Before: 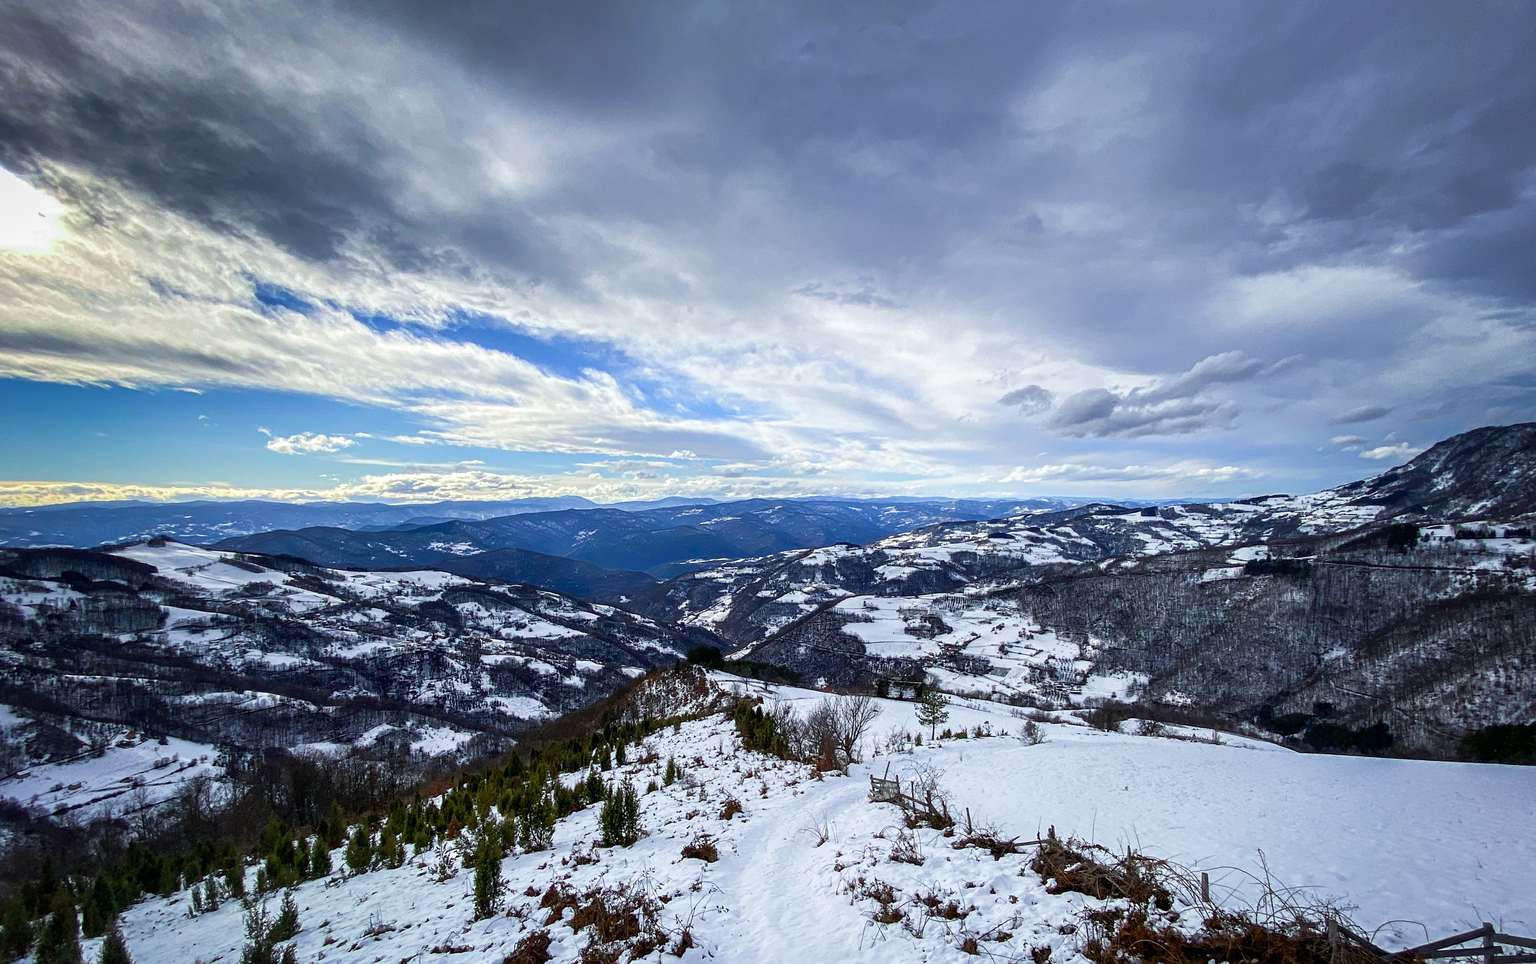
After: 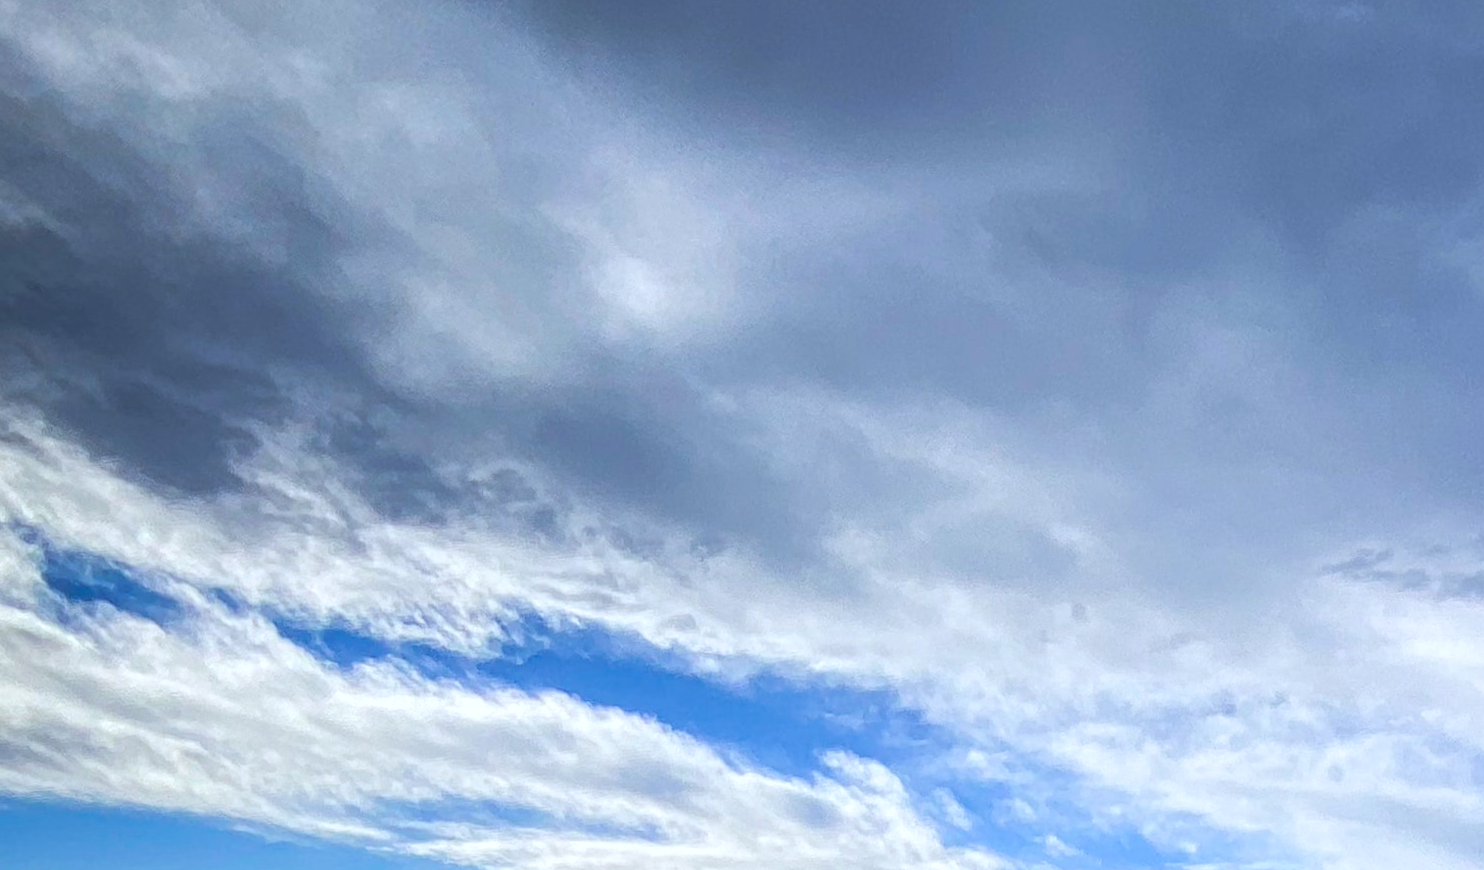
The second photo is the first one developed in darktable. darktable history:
crop: left 15.452%, top 5.459%, right 43.956%, bottom 56.62%
color correction: highlights a* -0.772, highlights b* -8.92
